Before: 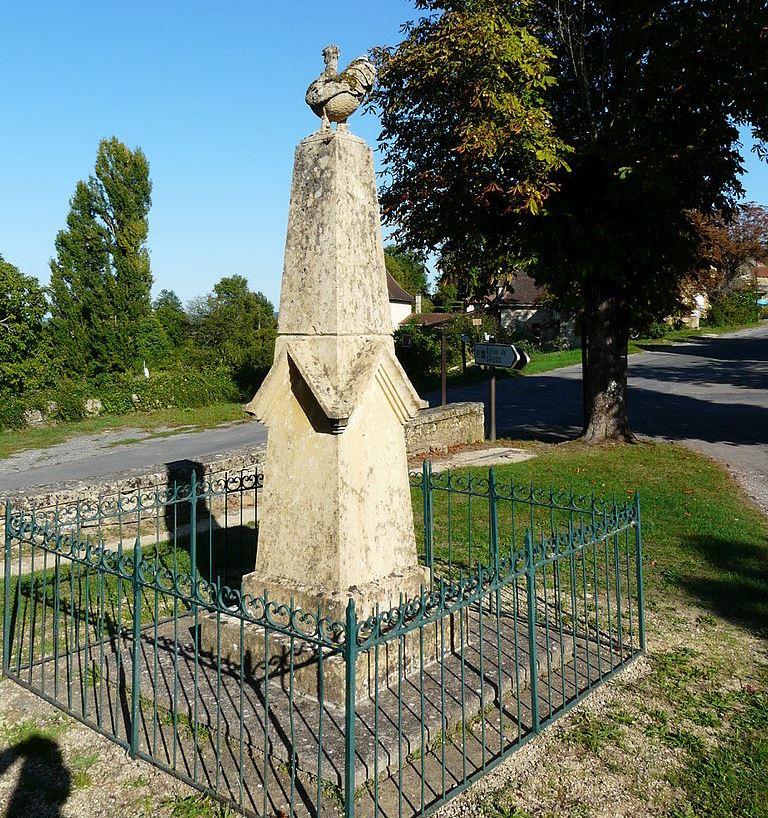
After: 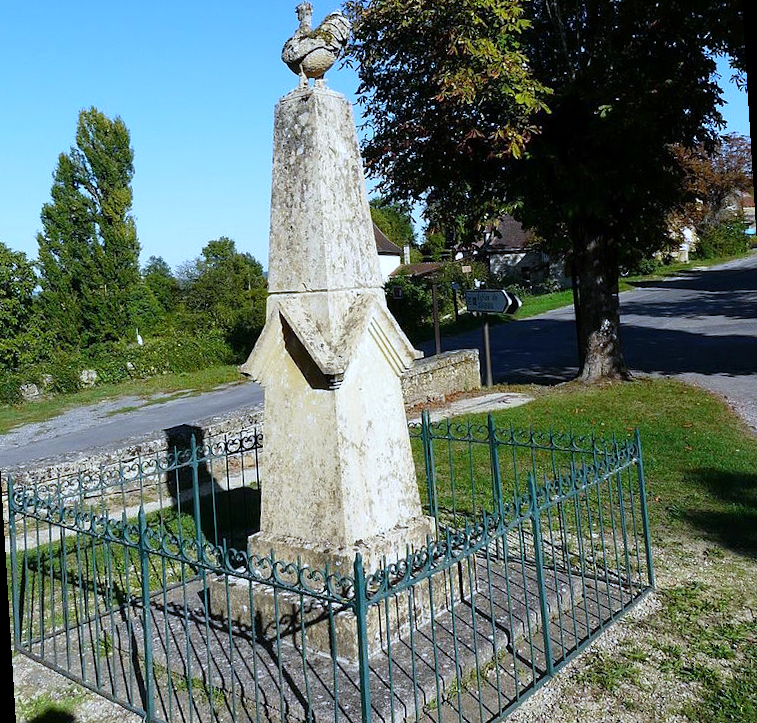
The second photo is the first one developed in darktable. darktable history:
rotate and perspective: rotation -3.52°, crop left 0.036, crop right 0.964, crop top 0.081, crop bottom 0.919
white balance: red 0.948, green 1.02, blue 1.176
